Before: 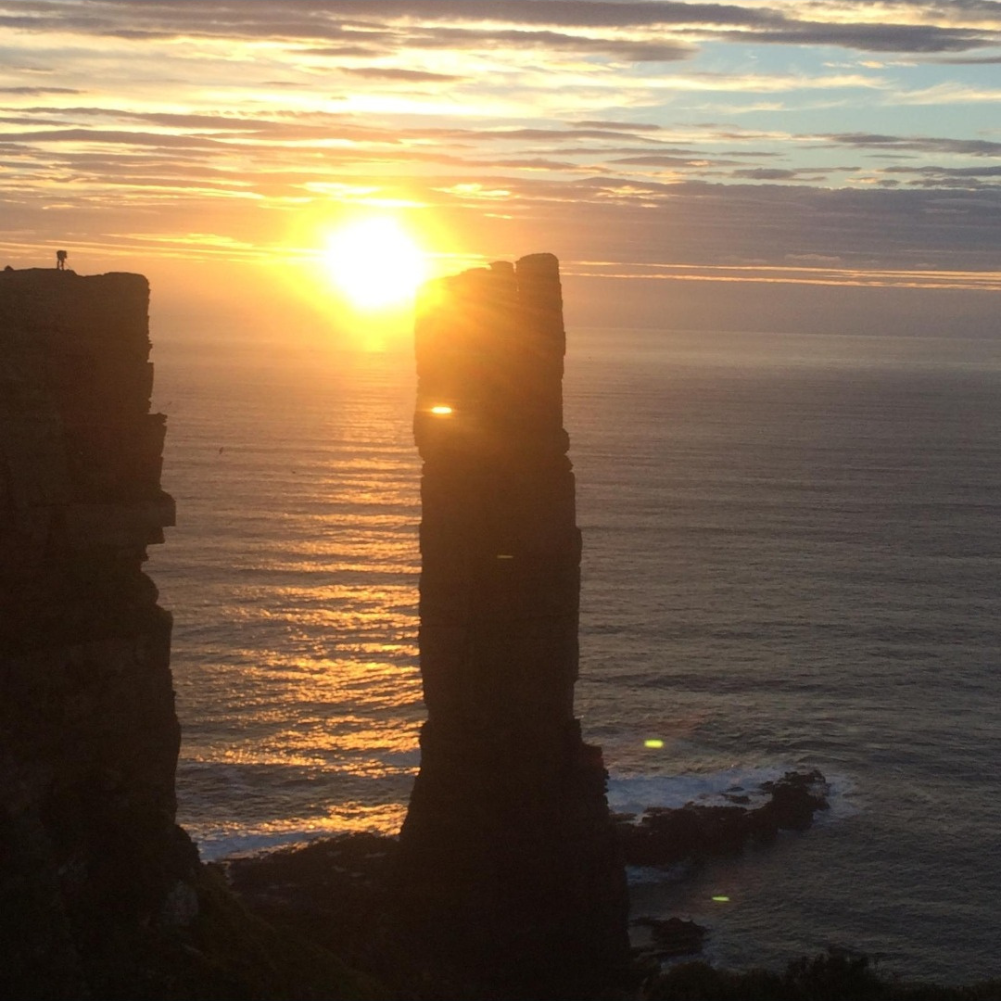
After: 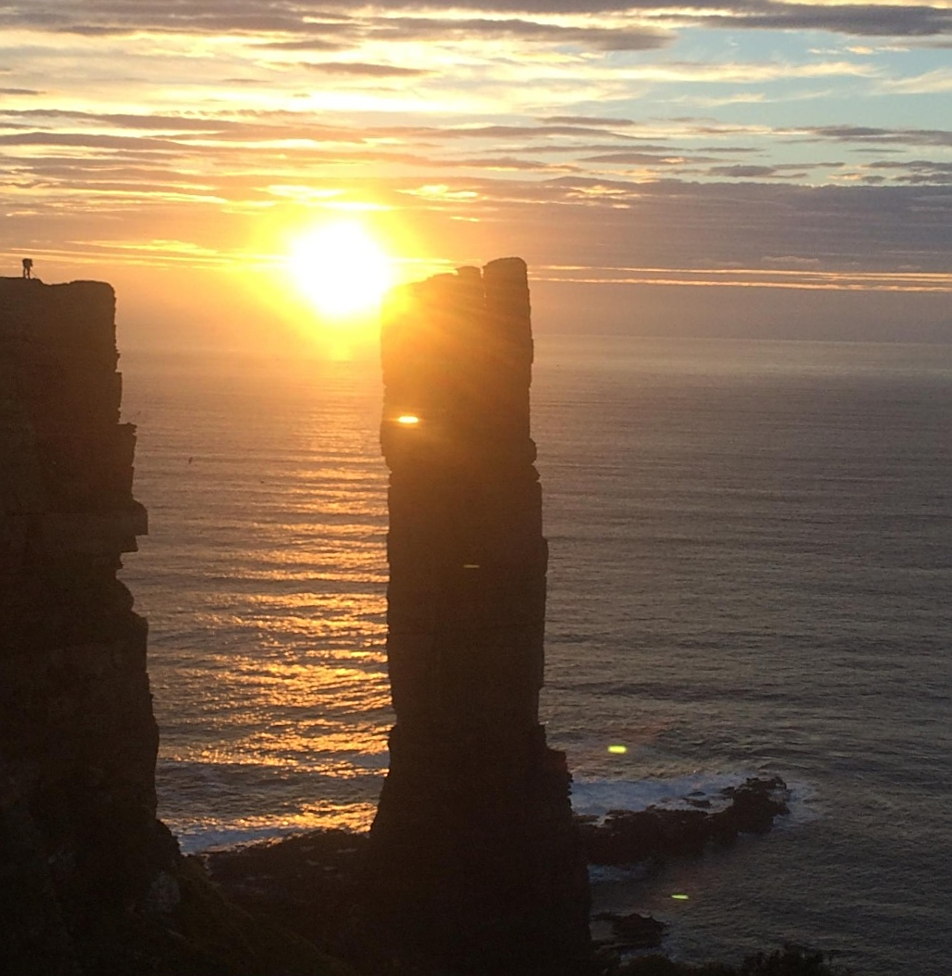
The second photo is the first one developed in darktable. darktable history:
rotate and perspective: rotation 0.074°, lens shift (vertical) 0.096, lens shift (horizontal) -0.041, crop left 0.043, crop right 0.952, crop top 0.024, crop bottom 0.979
sharpen: on, module defaults
